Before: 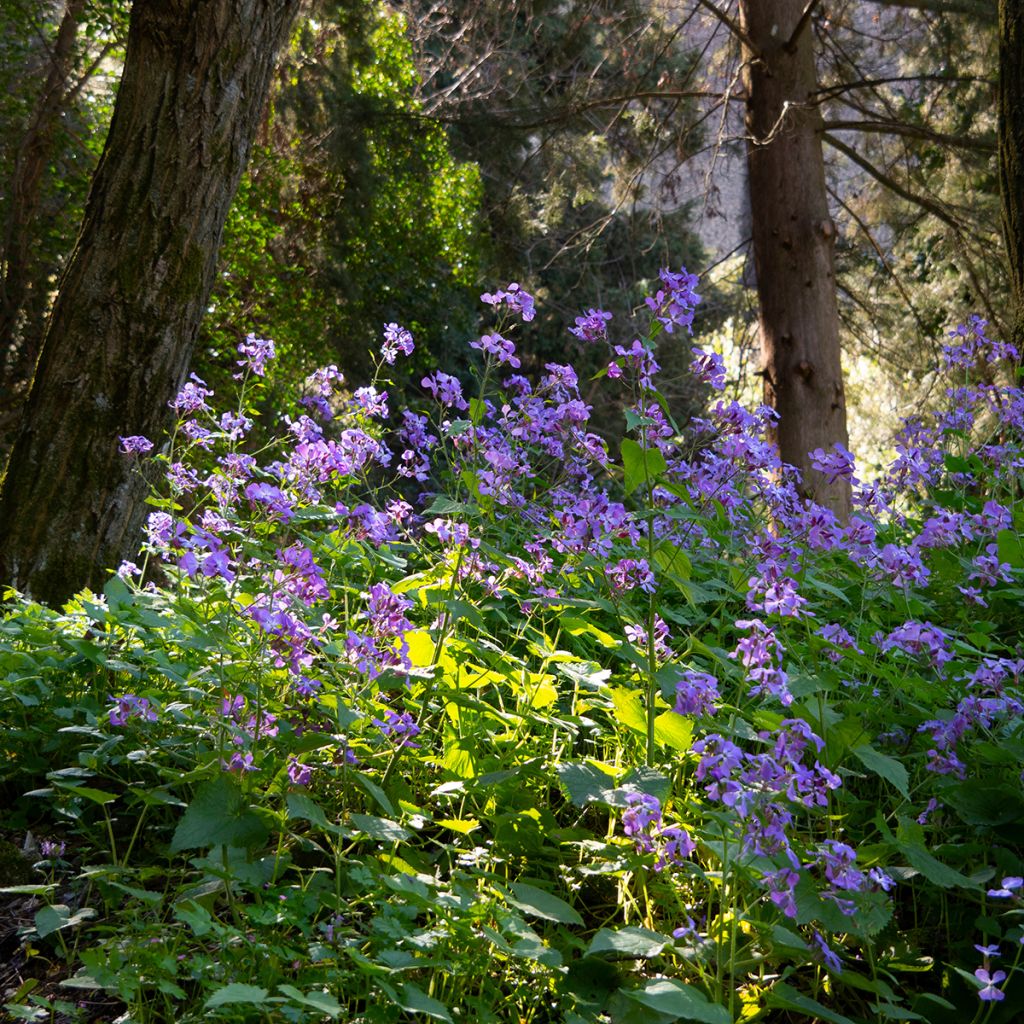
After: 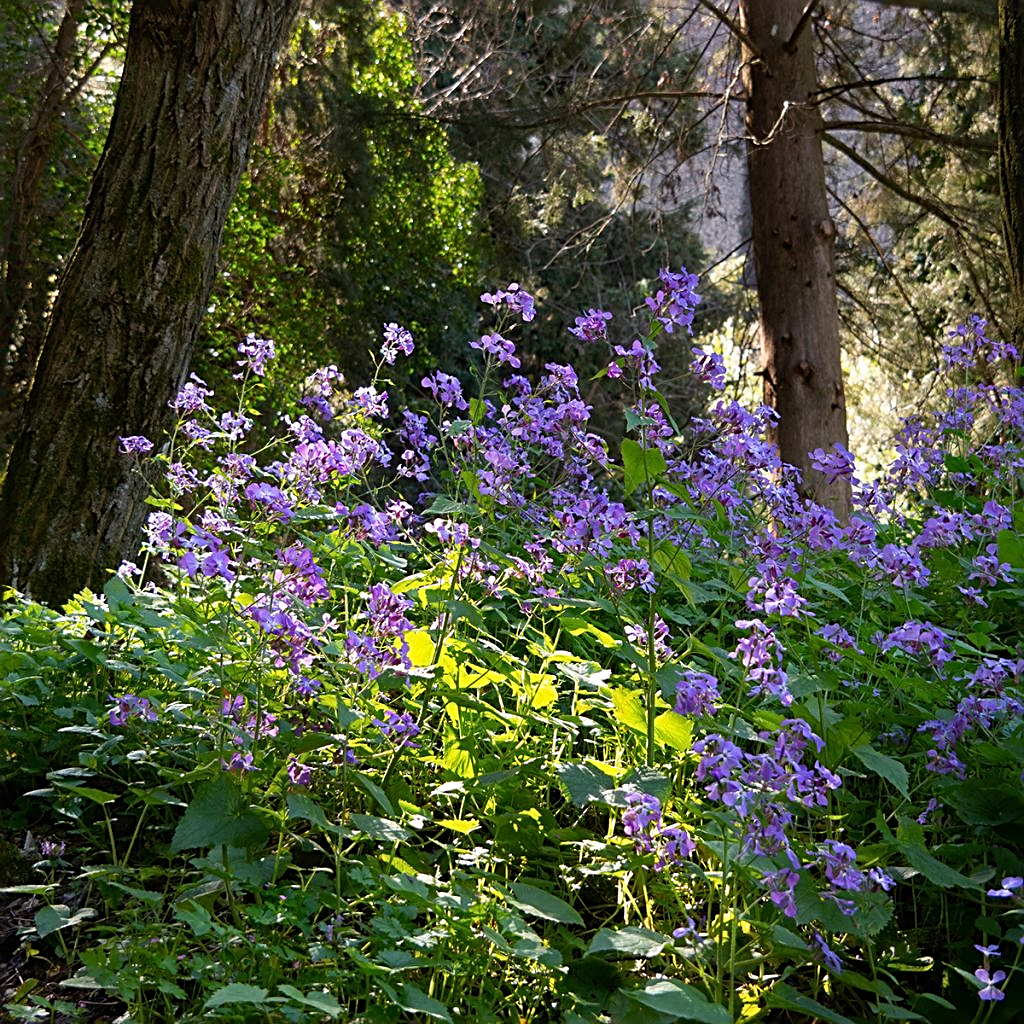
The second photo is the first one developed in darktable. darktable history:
sharpen: radius 2.561, amount 0.639
